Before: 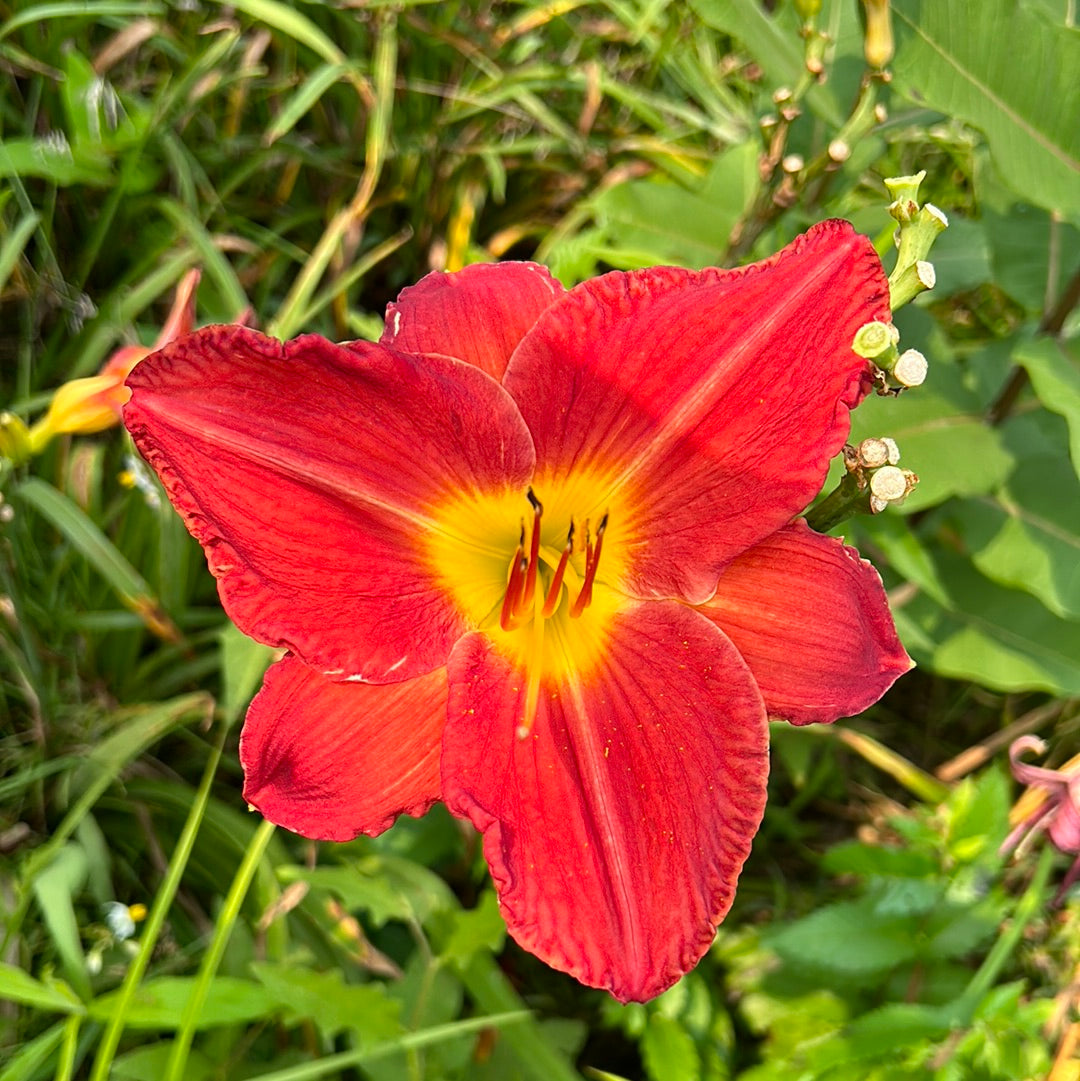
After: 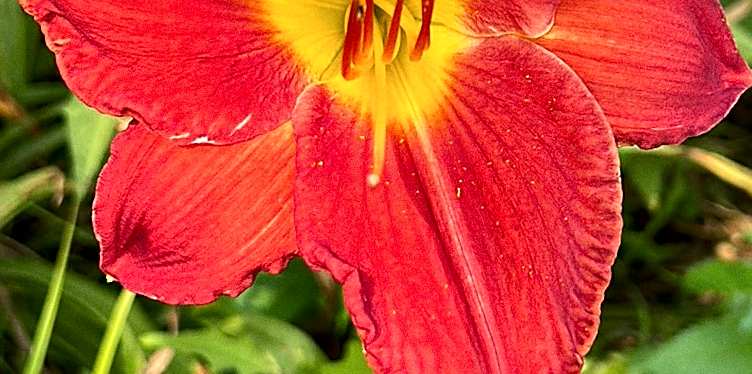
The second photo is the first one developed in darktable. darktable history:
rotate and perspective: rotation -4.98°, automatic cropping off
crop: left 18.091%, top 51.13%, right 17.525%, bottom 16.85%
sharpen: on, module defaults
local contrast: mode bilateral grid, contrast 25, coarseness 60, detail 151%, midtone range 0.2
grain: coarseness 3.21 ISO
